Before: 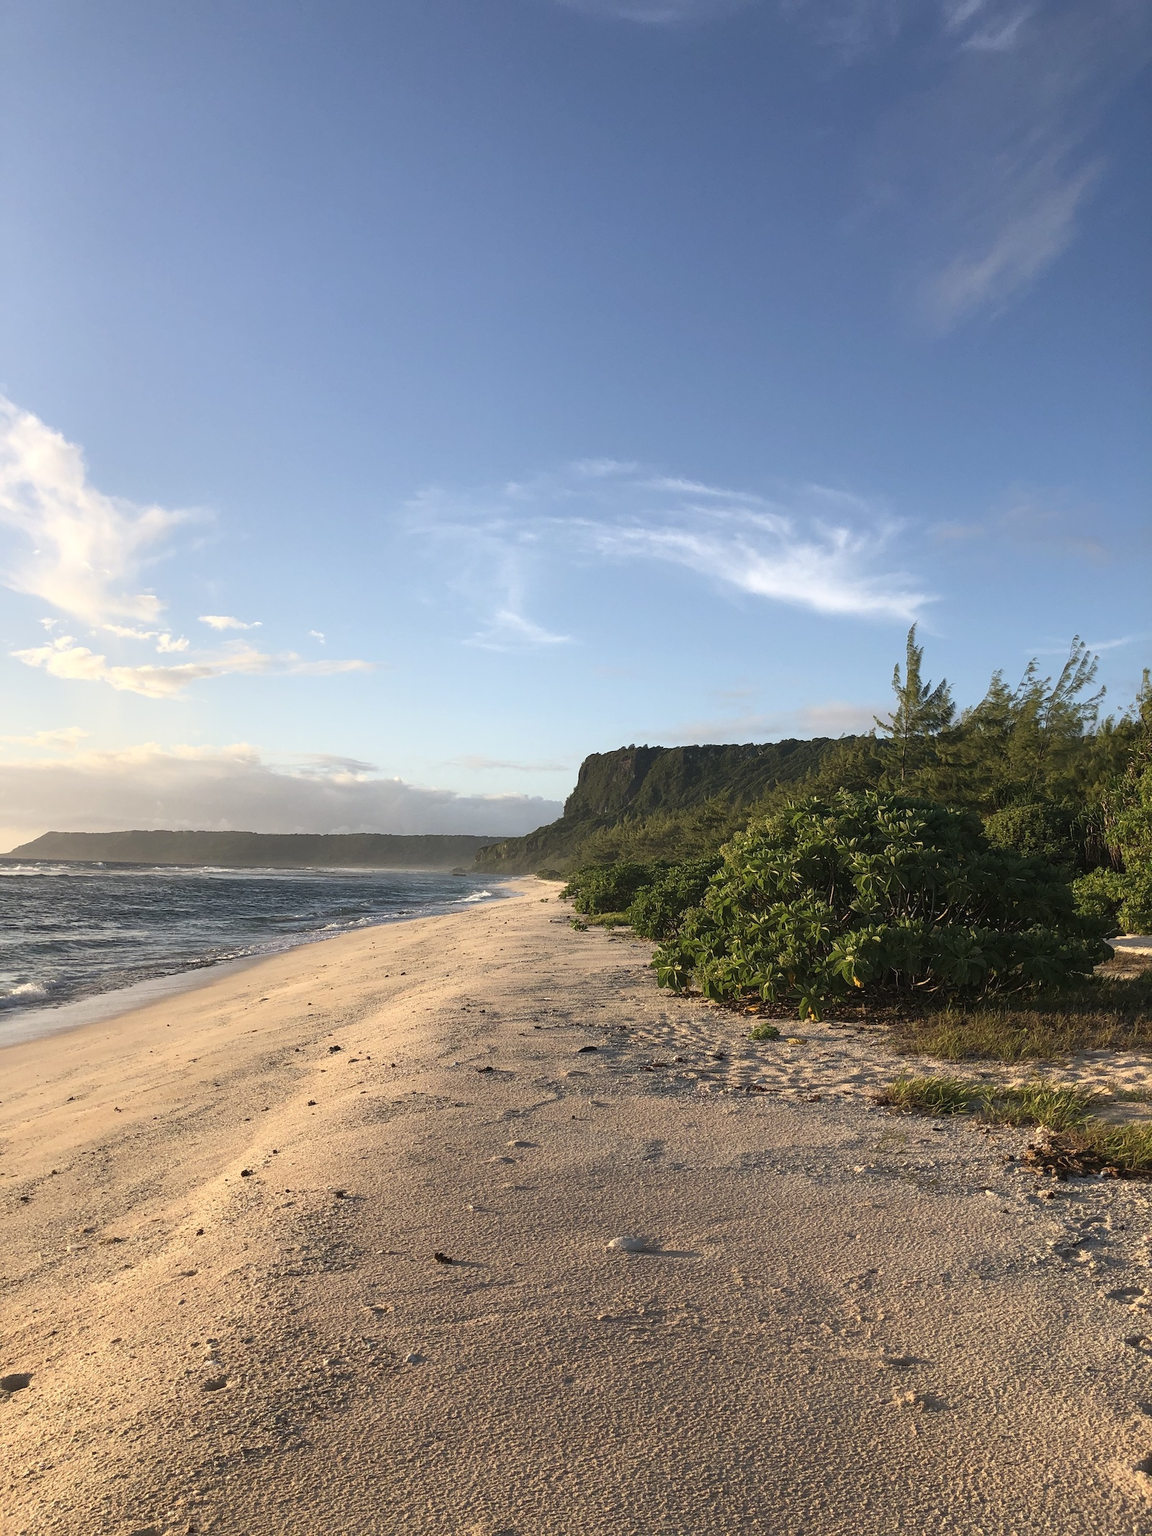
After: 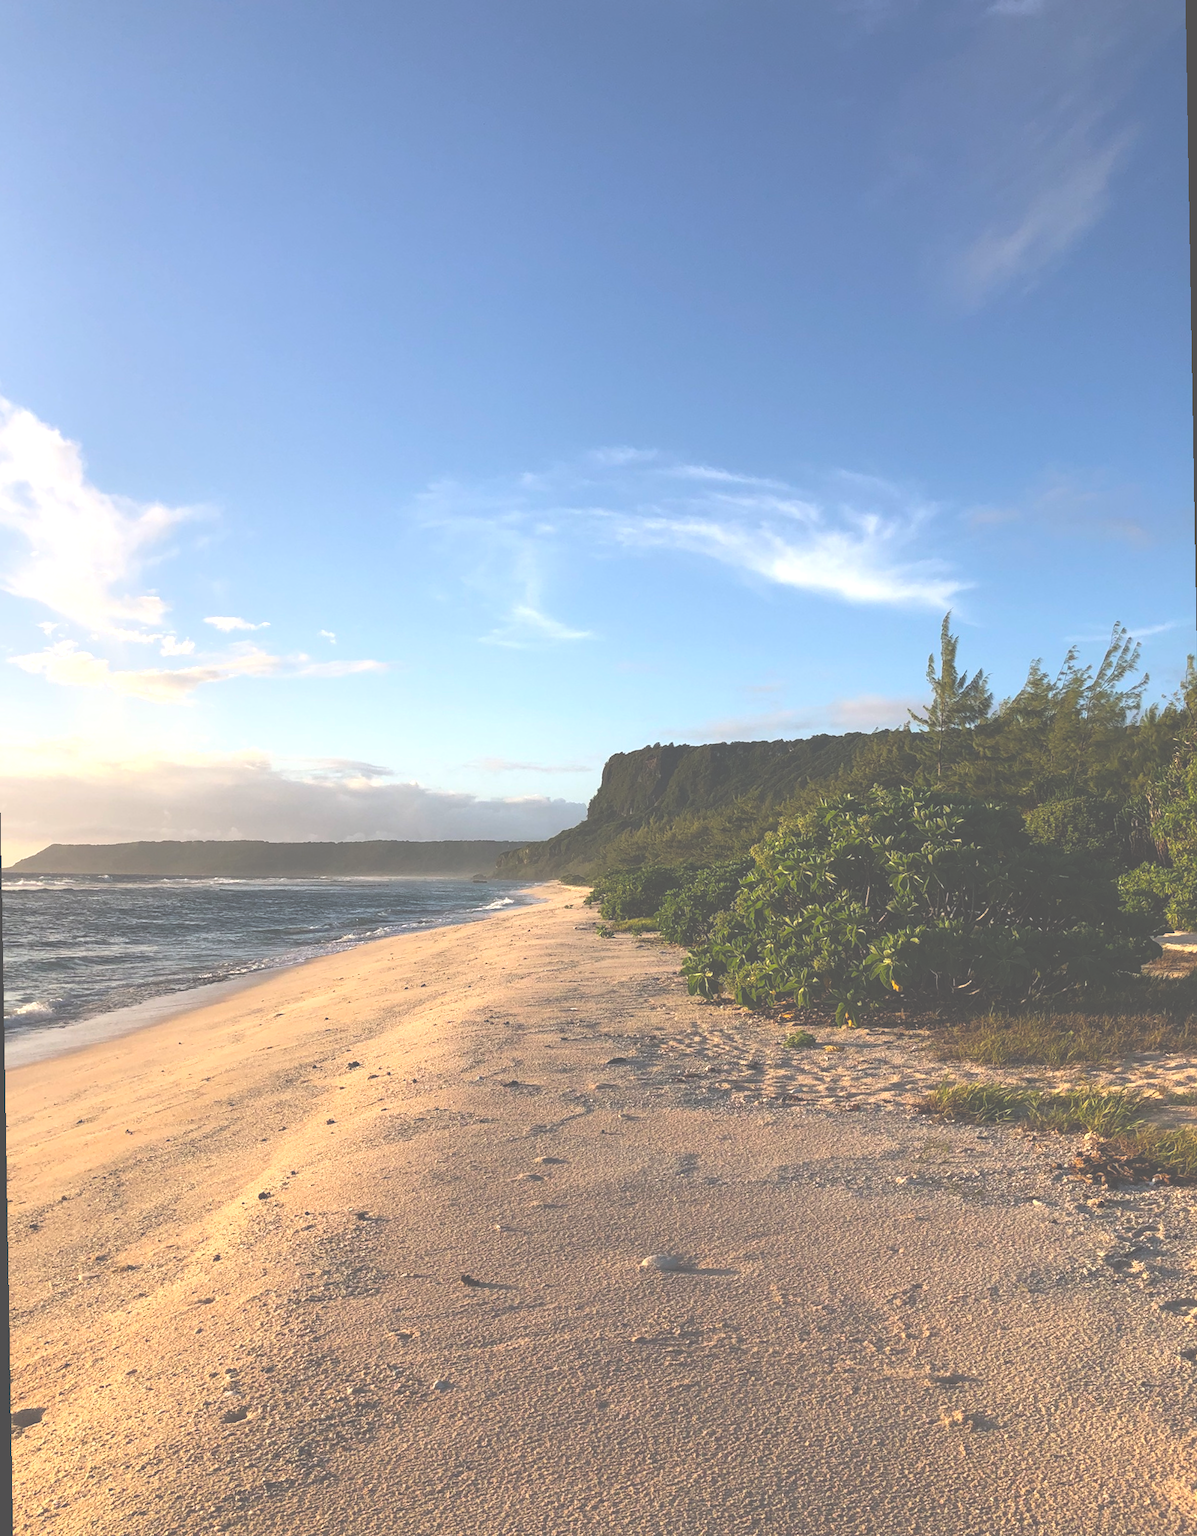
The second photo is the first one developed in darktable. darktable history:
rotate and perspective: rotation -1°, crop left 0.011, crop right 0.989, crop top 0.025, crop bottom 0.975
color balance: lift [1, 1.001, 0.999, 1.001], gamma [1, 1.004, 1.007, 0.993], gain [1, 0.991, 0.987, 1.013], contrast 7.5%, contrast fulcrum 10%, output saturation 115%
exposure: black level correction -0.087, compensate highlight preservation false
